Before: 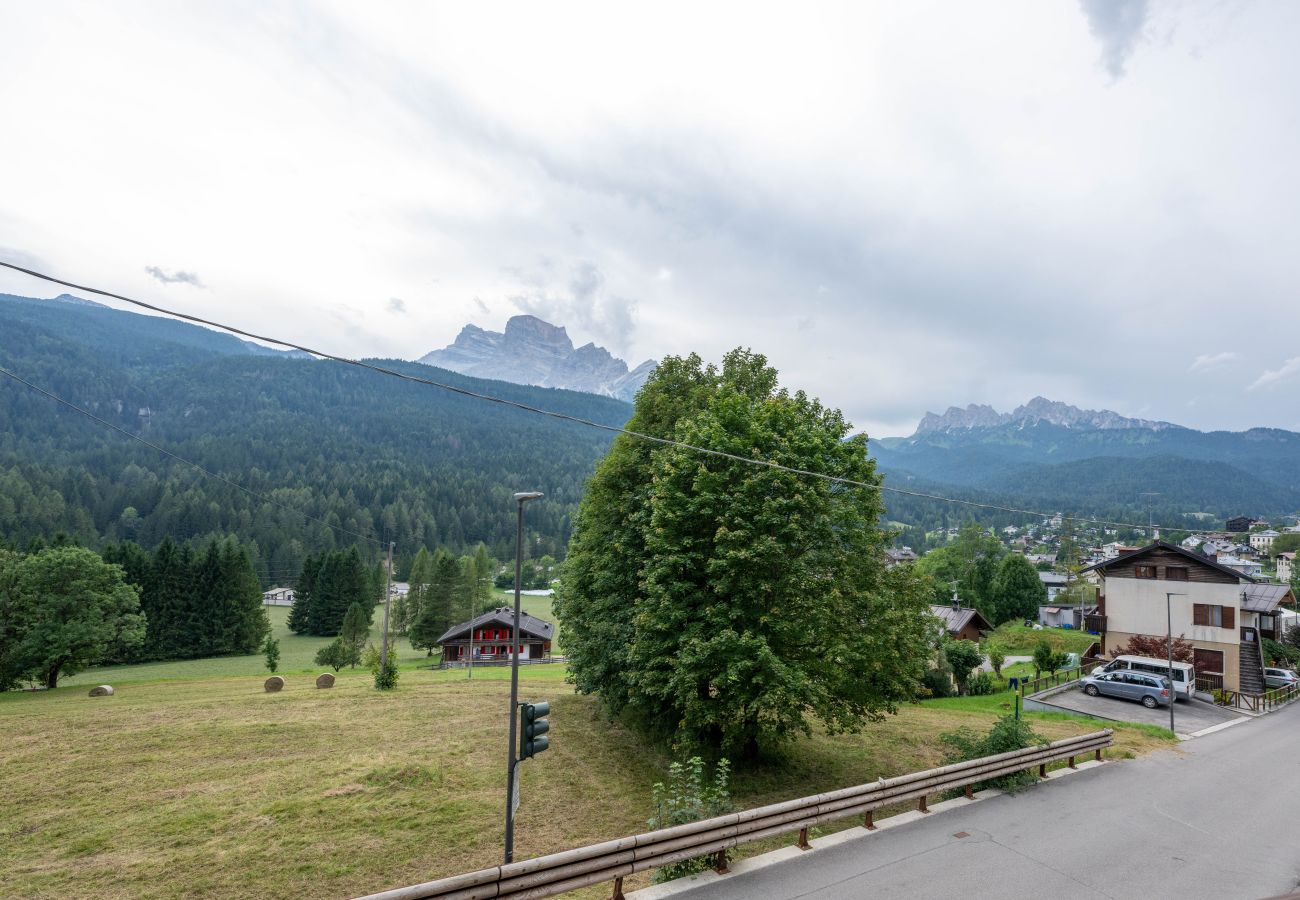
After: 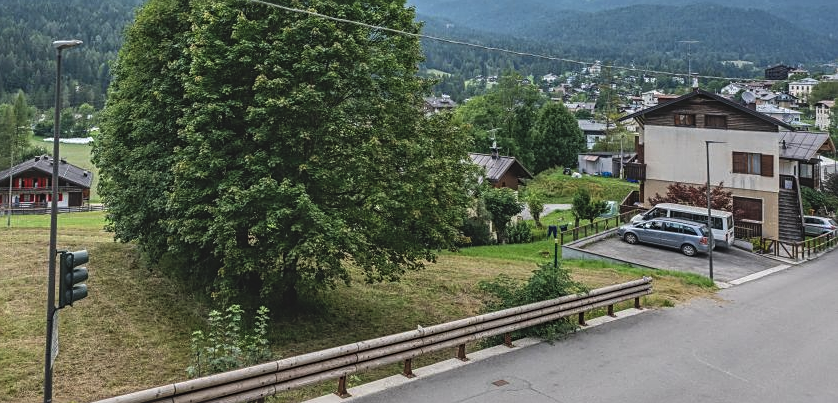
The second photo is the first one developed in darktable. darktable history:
local contrast: on, module defaults
sharpen: on, module defaults
exposure: black level correction -0.015, exposure -0.125 EV, compensate highlight preservation false
crop and rotate: left 35.509%, top 50.238%, bottom 4.934%
